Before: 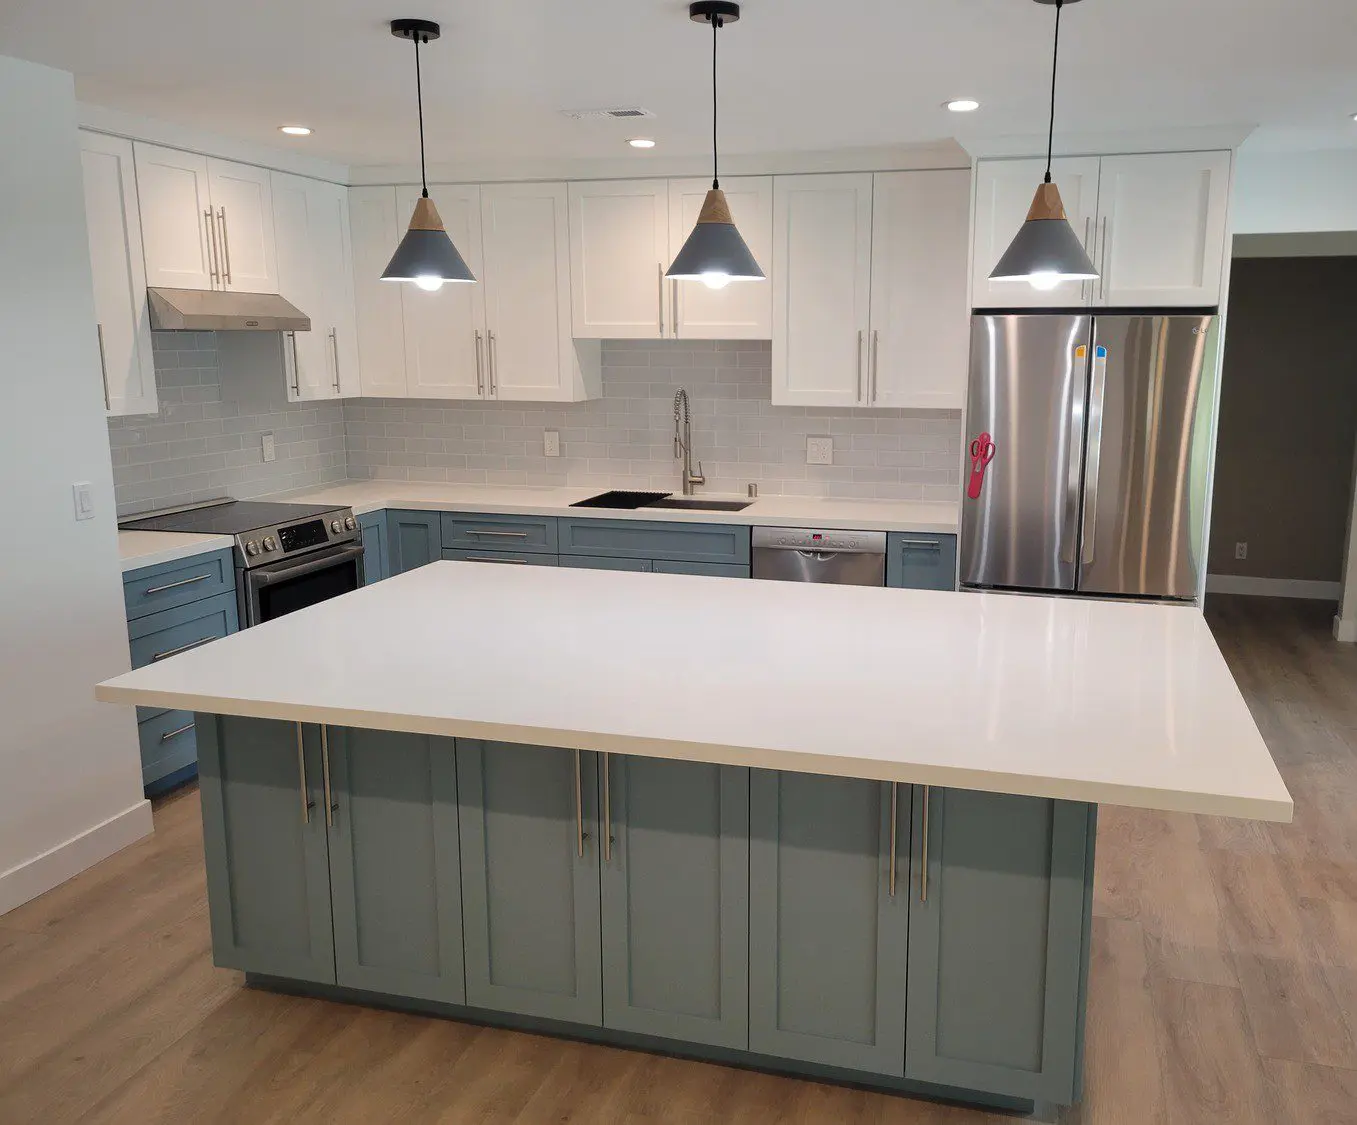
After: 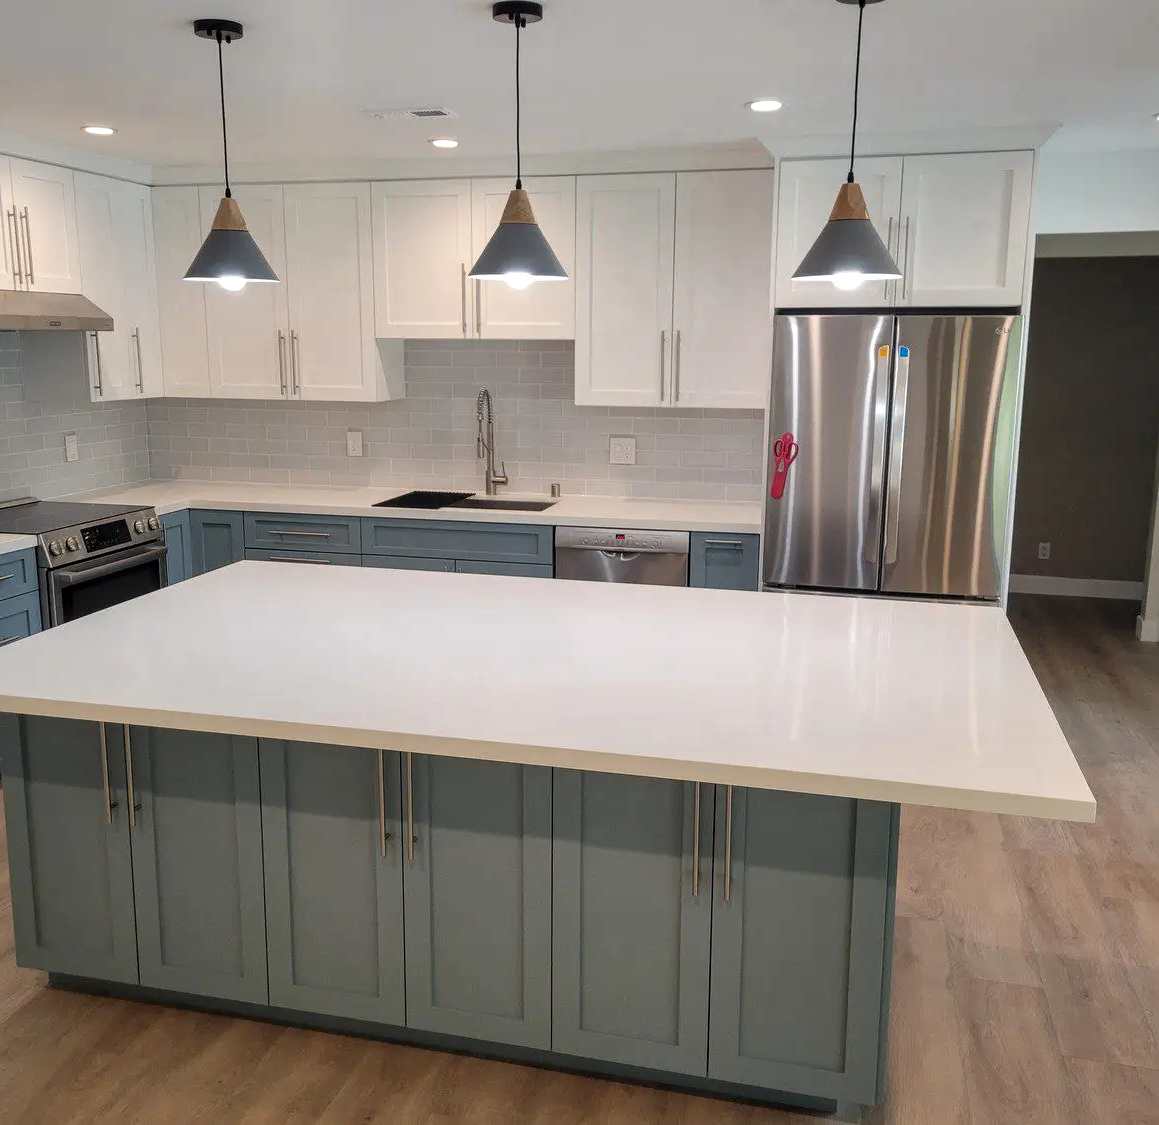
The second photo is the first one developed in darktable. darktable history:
crop and rotate: left 14.584%
local contrast: on, module defaults
